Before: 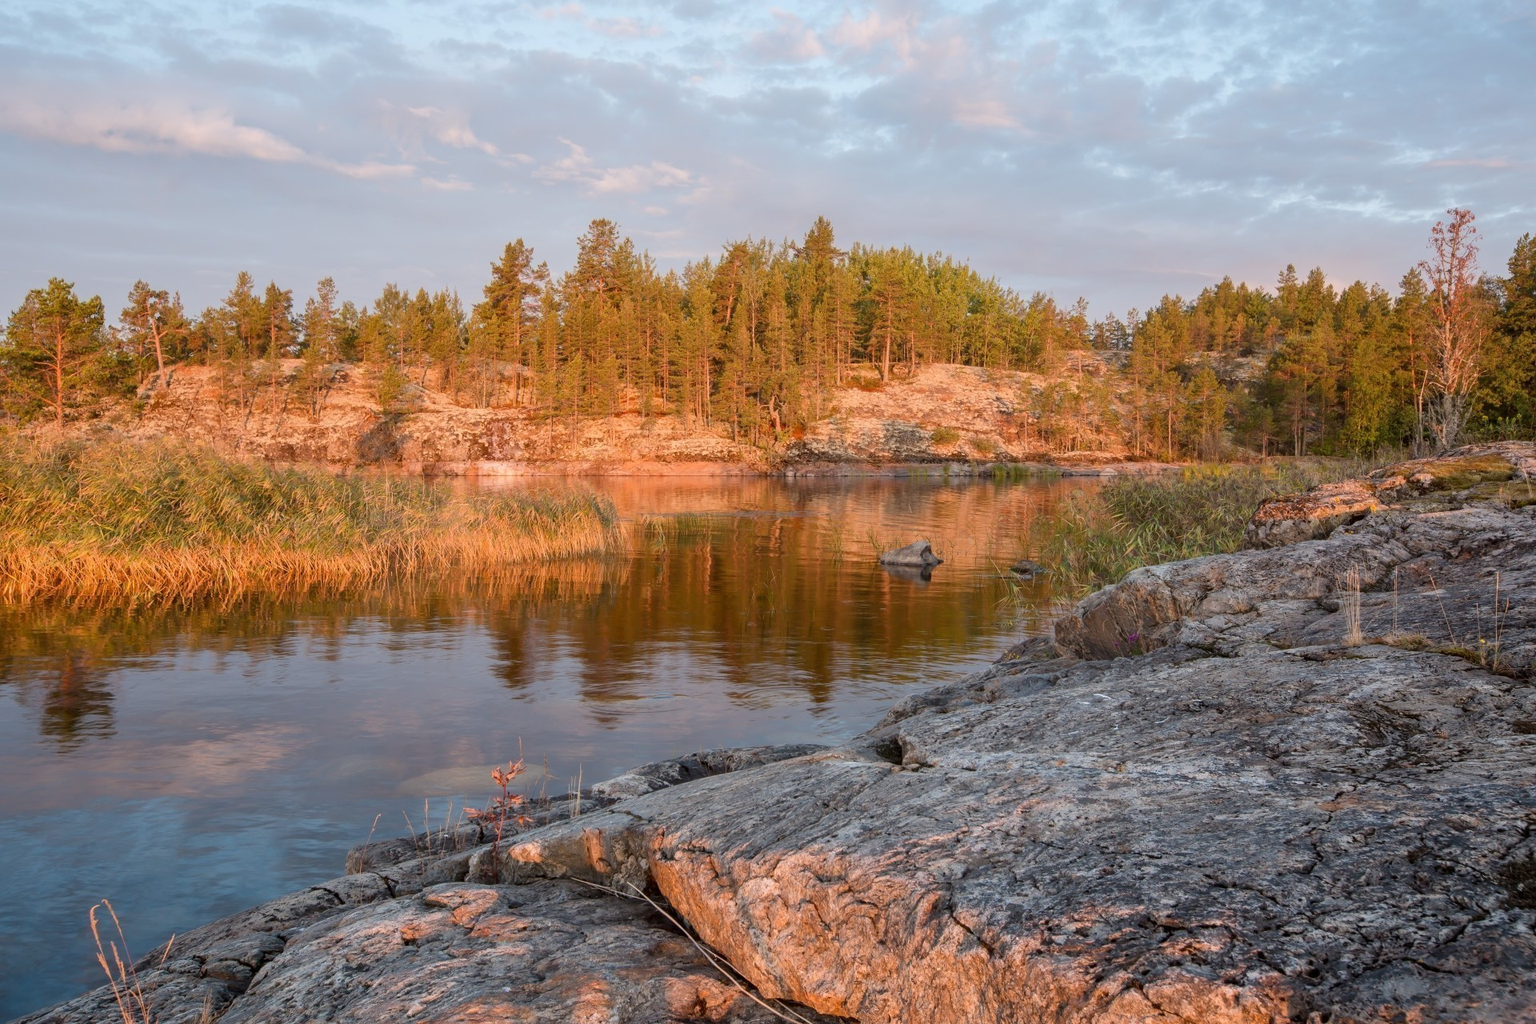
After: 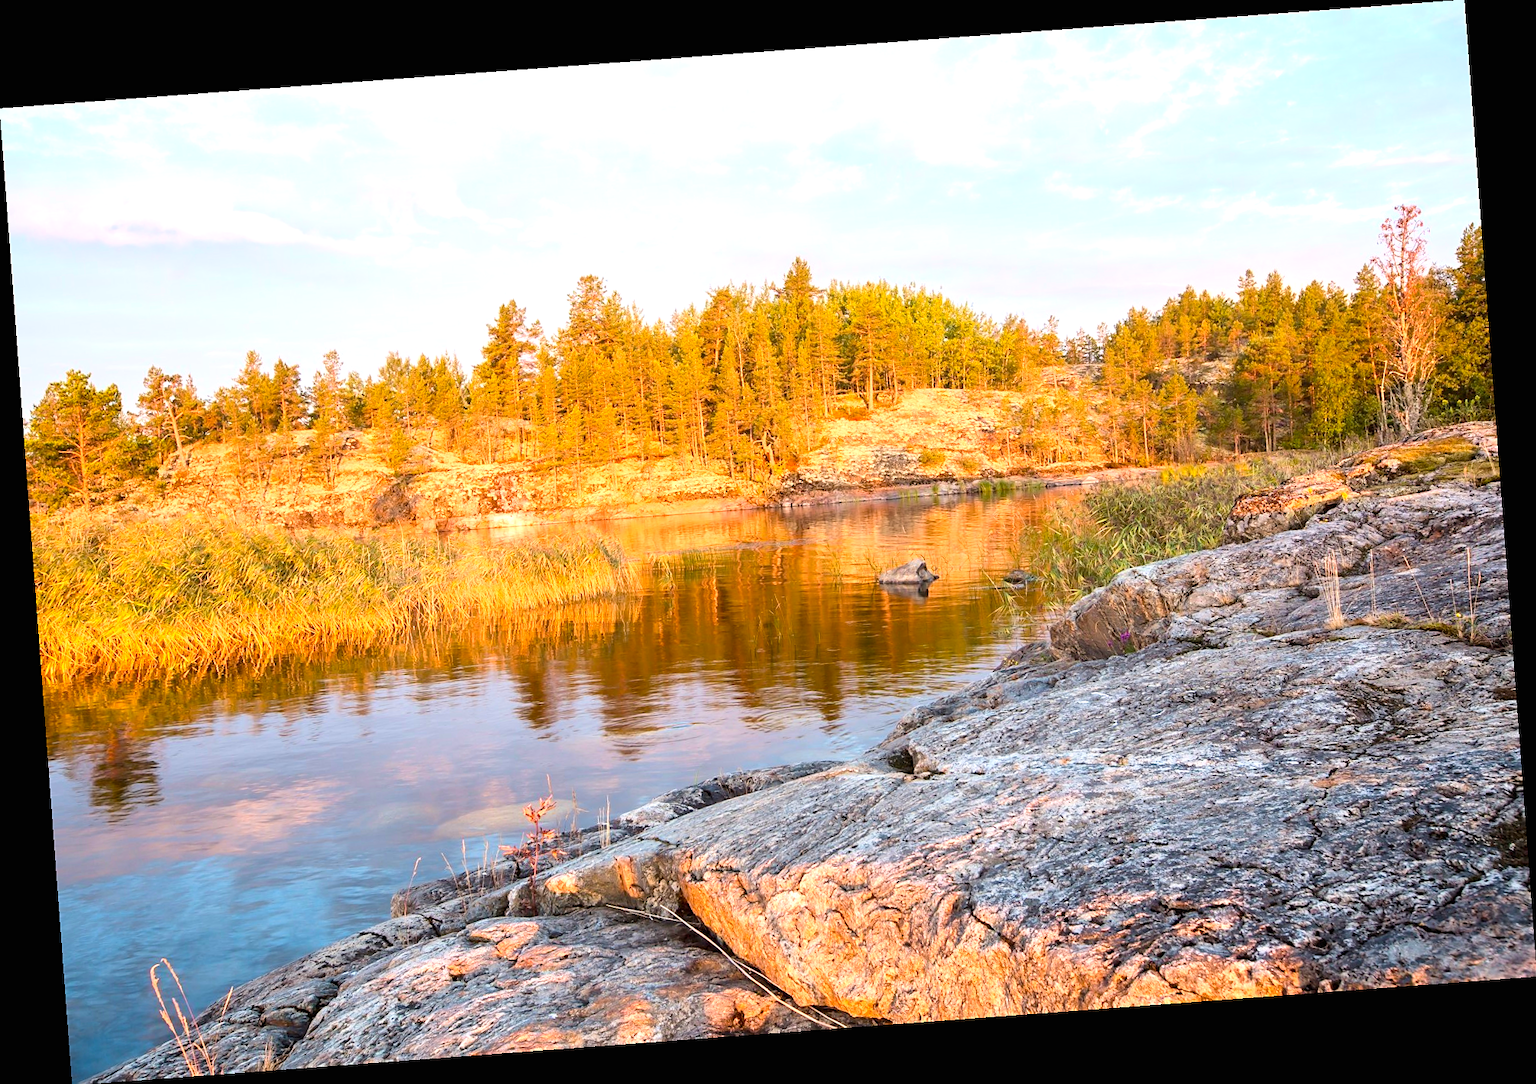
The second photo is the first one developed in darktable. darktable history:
rotate and perspective: rotation -4.25°, automatic cropping off
velvia: strength 15%
exposure: black level correction 0, exposure 1 EV, compensate exposure bias true, compensate highlight preservation false
color balance rgb: perceptual saturation grading › global saturation 20%, global vibrance 20%
sharpen: radius 1.559, amount 0.373, threshold 1.271
contrast brightness saturation: contrast 0.15, brightness 0.05
